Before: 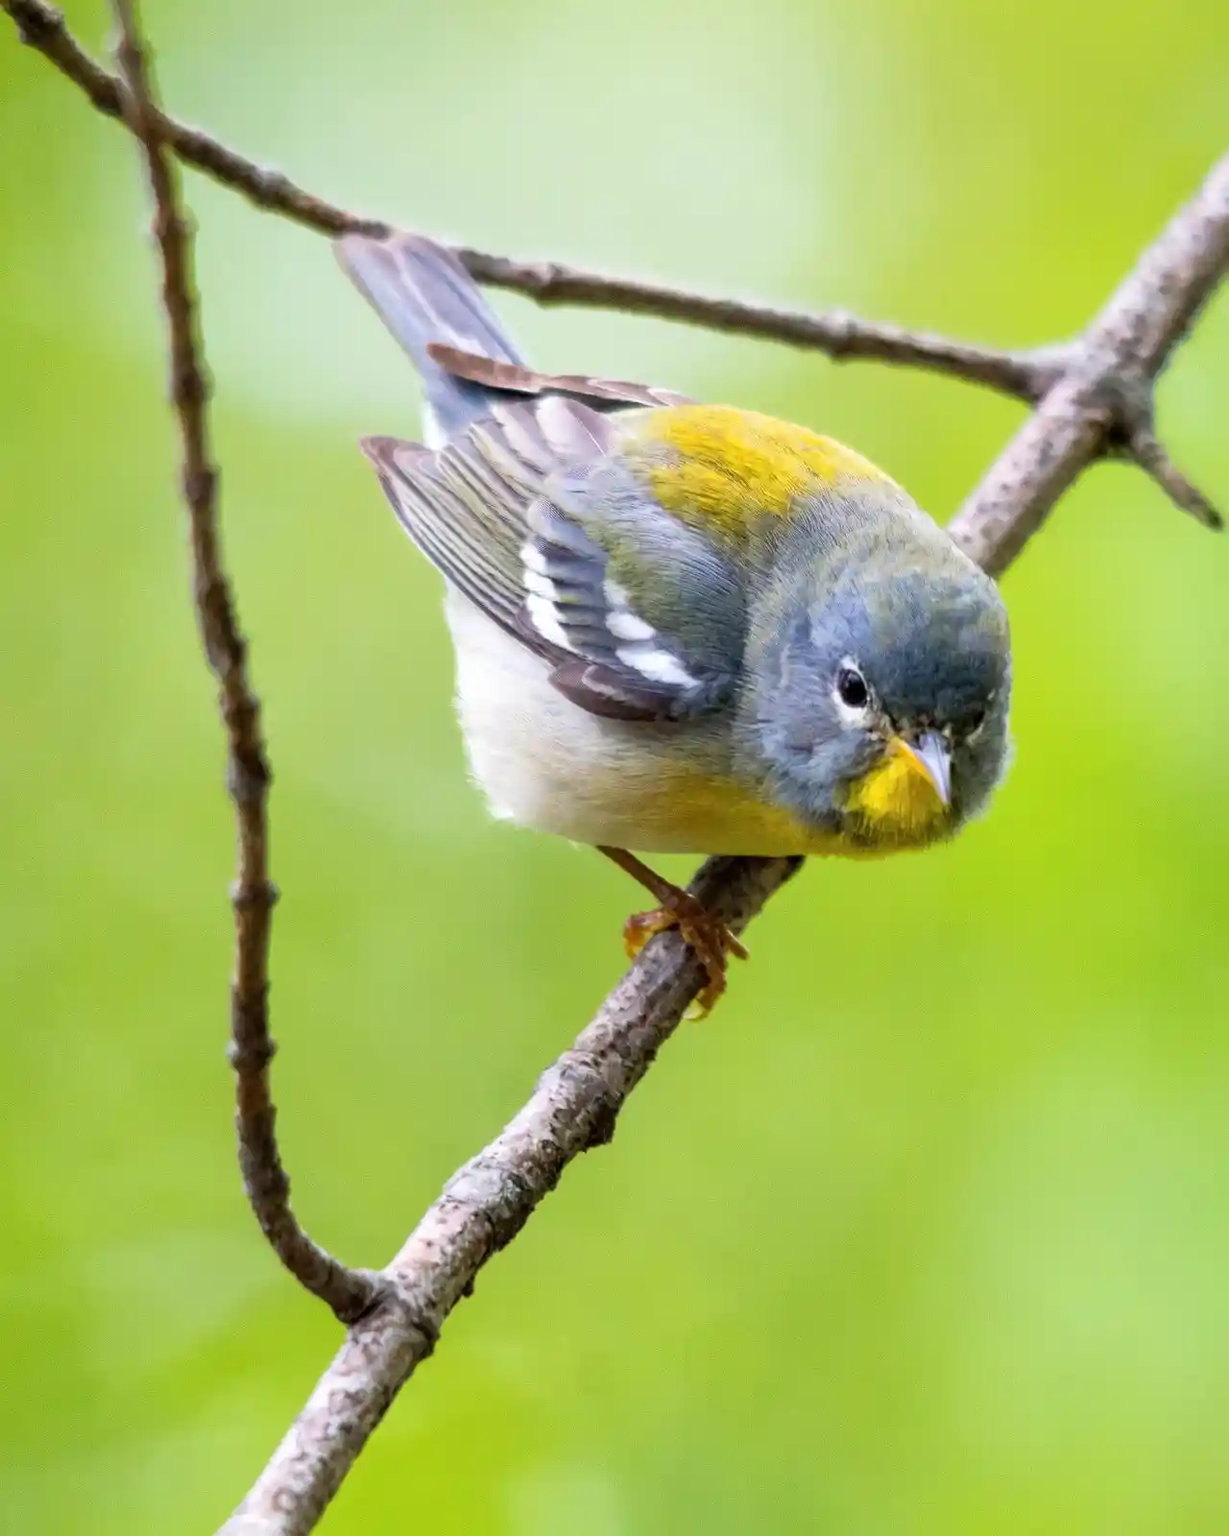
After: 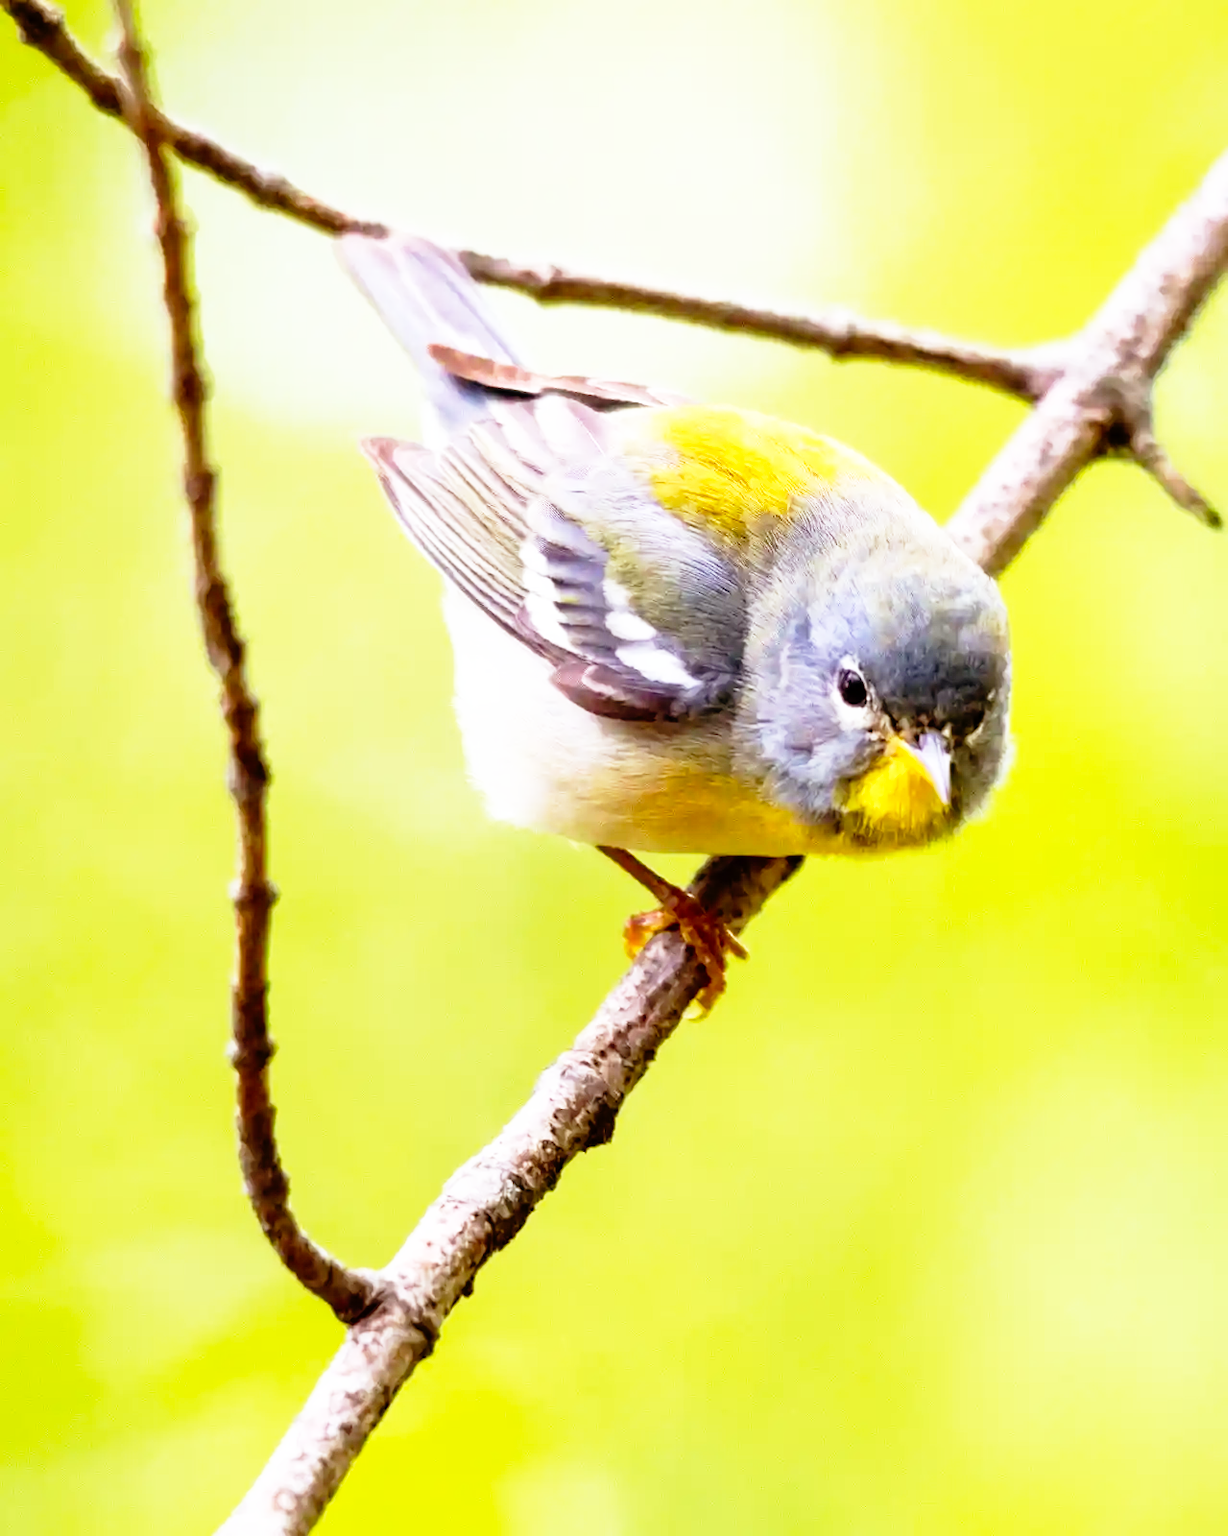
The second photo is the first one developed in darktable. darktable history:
rgb levels: mode RGB, independent channels, levels [[0, 0.5, 1], [0, 0.521, 1], [0, 0.536, 1]]
base curve: curves: ch0 [(0, 0) (0.012, 0.01) (0.073, 0.168) (0.31, 0.711) (0.645, 0.957) (1, 1)], preserve colors none
